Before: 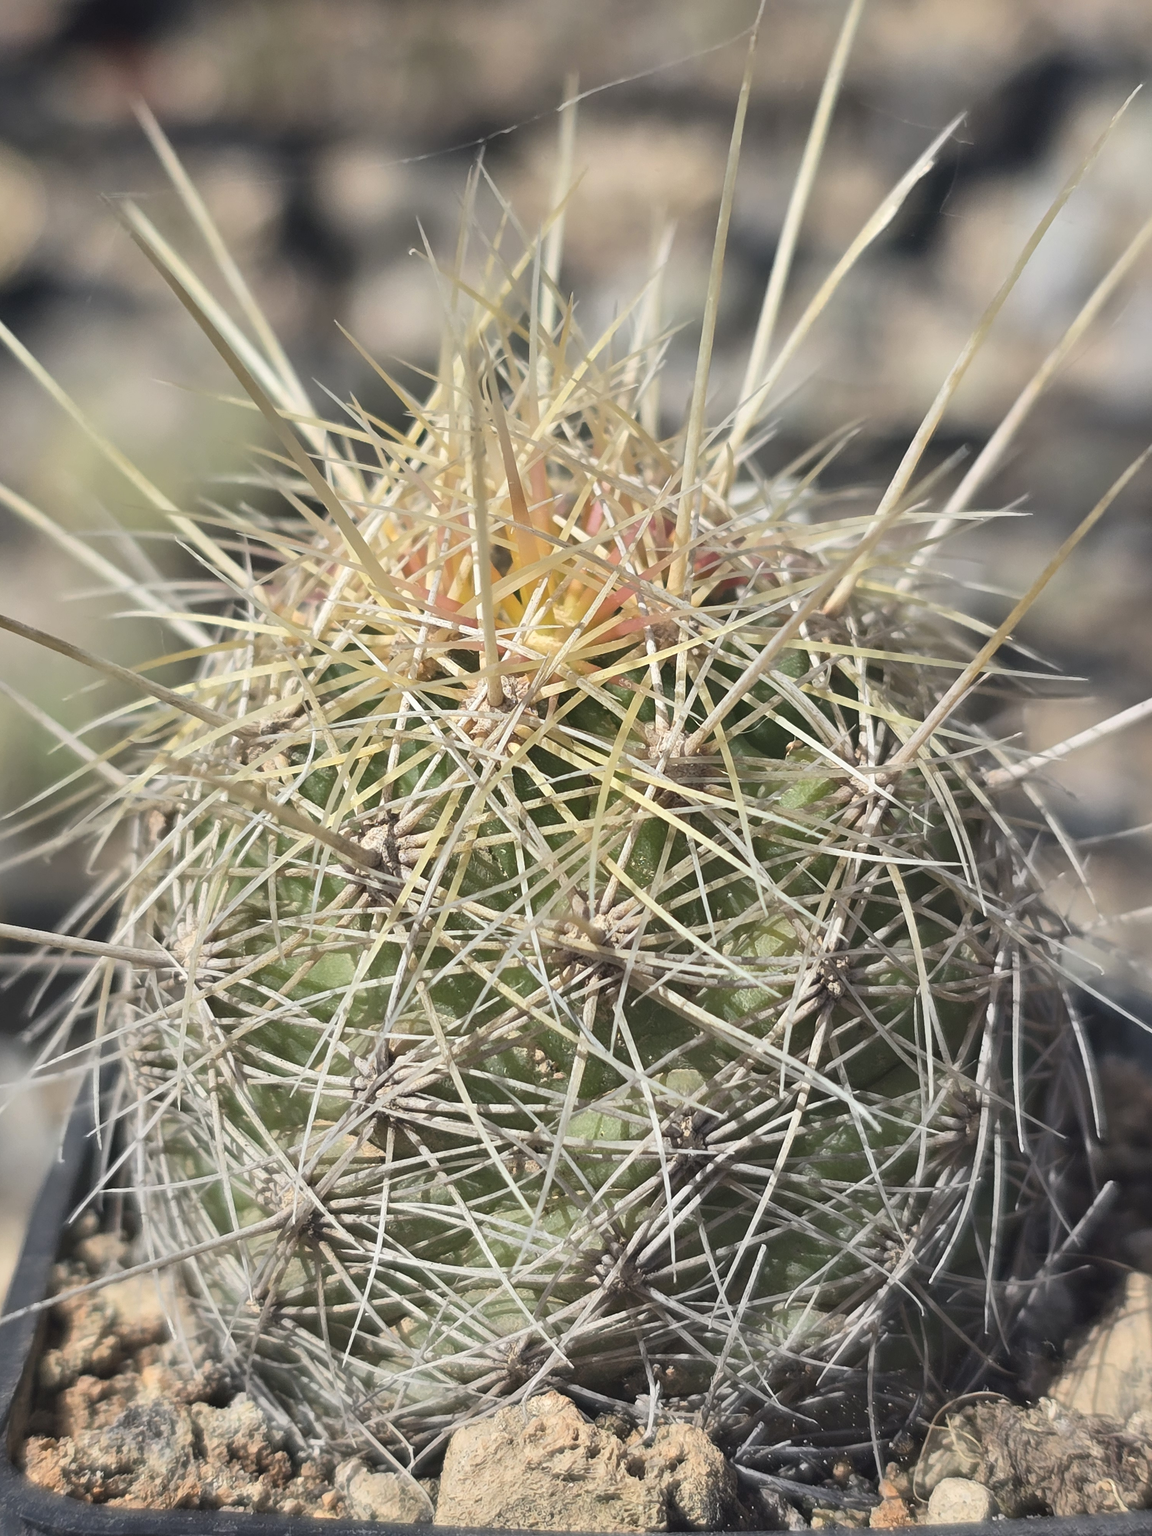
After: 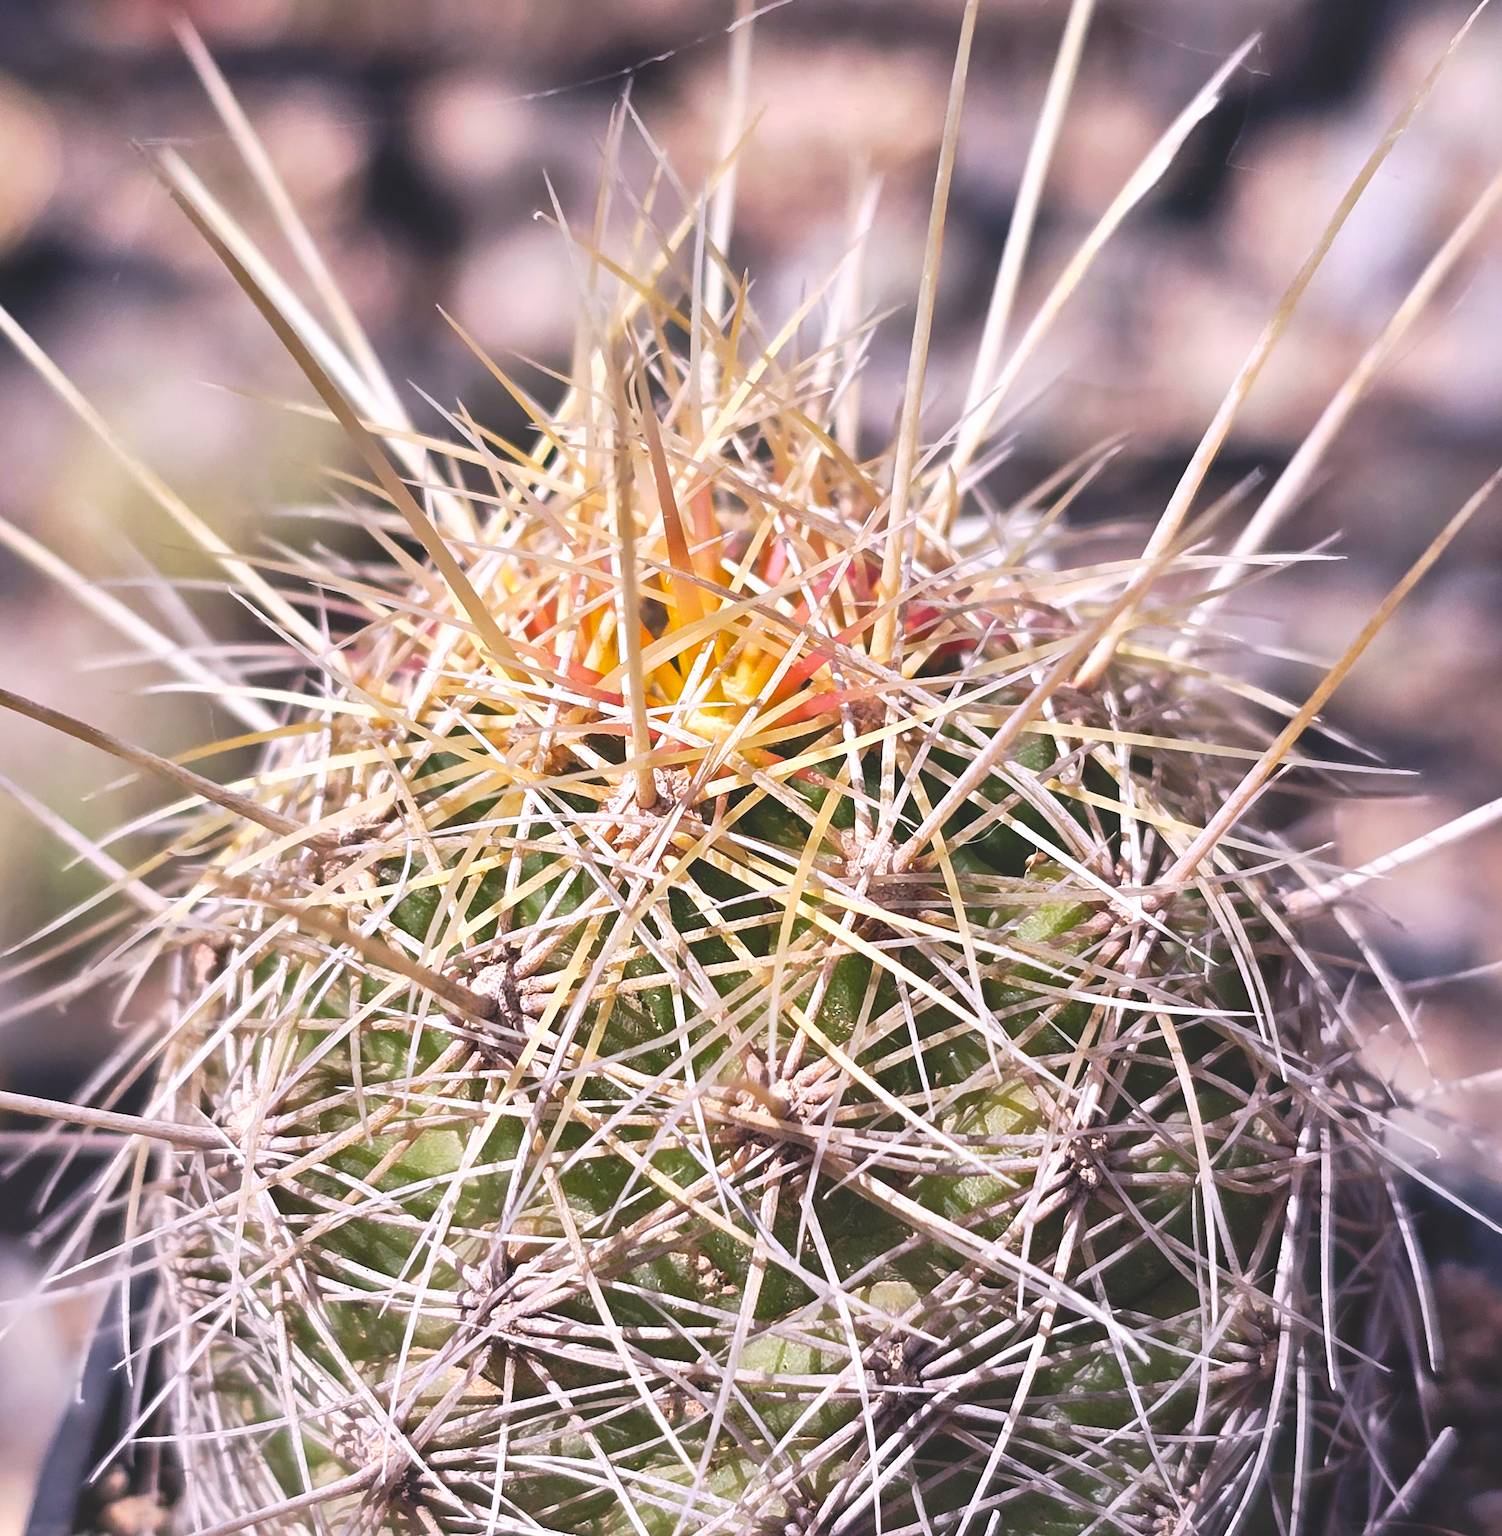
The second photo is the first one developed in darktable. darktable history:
white balance: red 1.066, blue 1.119
tone equalizer: on, module defaults
tone curve: curves: ch0 [(0, 0) (0.003, 0.082) (0.011, 0.082) (0.025, 0.088) (0.044, 0.088) (0.069, 0.093) (0.1, 0.101) (0.136, 0.109) (0.177, 0.129) (0.224, 0.155) (0.277, 0.214) (0.335, 0.289) (0.399, 0.378) (0.468, 0.476) (0.543, 0.589) (0.623, 0.713) (0.709, 0.826) (0.801, 0.908) (0.898, 0.98) (1, 1)], preserve colors none
shadows and highlights: on, module defaults
crop: top 5.667%, bottom 17.637%
